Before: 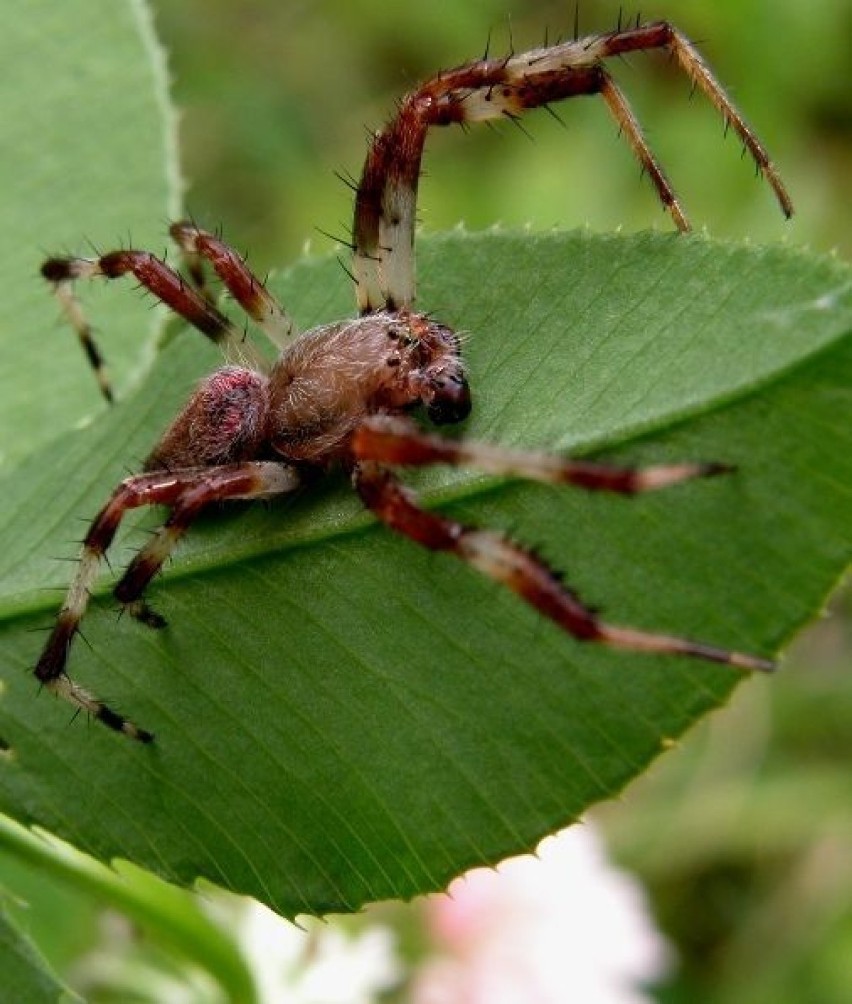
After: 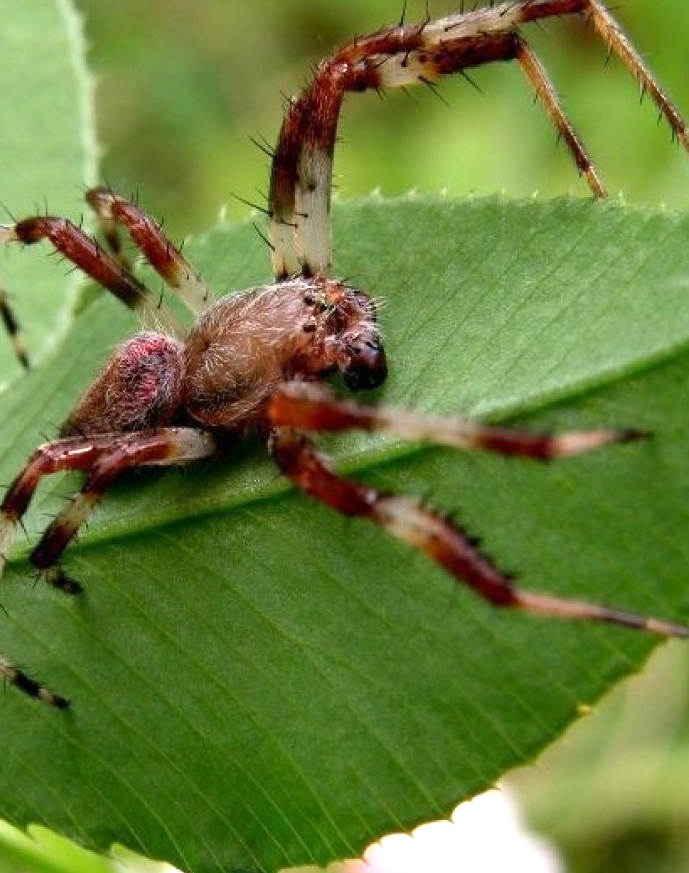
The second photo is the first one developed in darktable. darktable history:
crop: left 9.929%, top 3.475%, right 9.188%, bottom 9.529%
exposure: exposure 0.566 EV, compensate highlight preservation false
